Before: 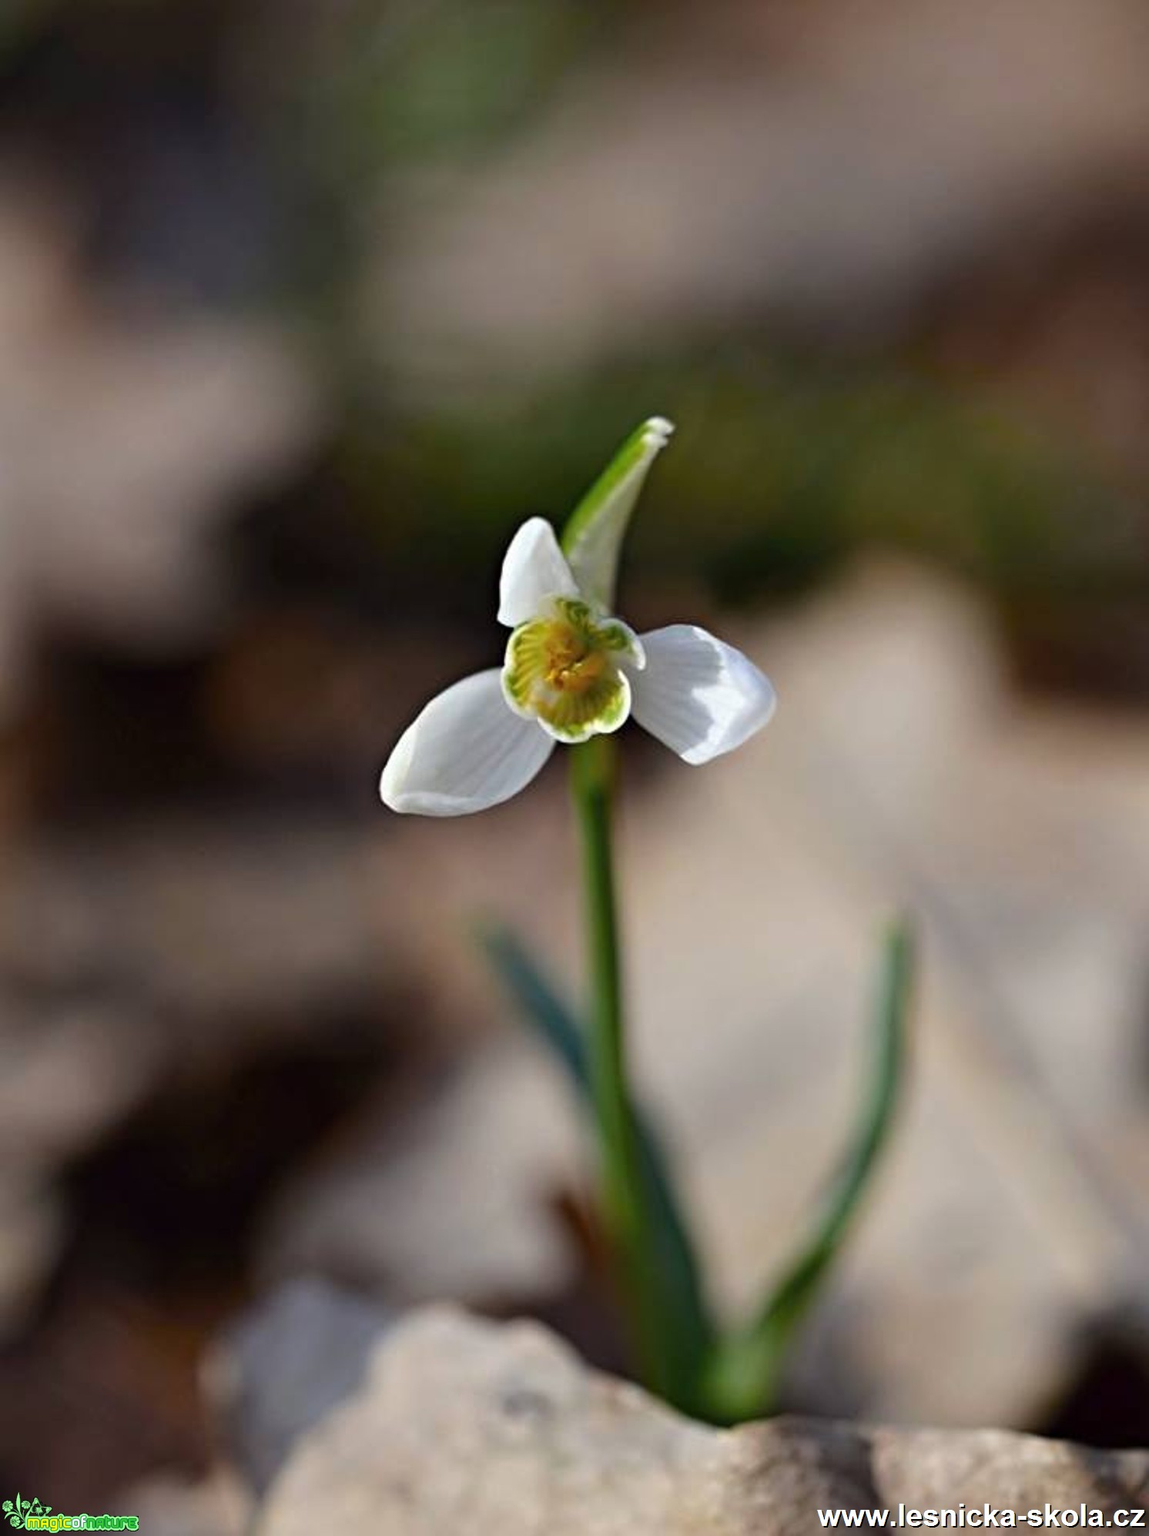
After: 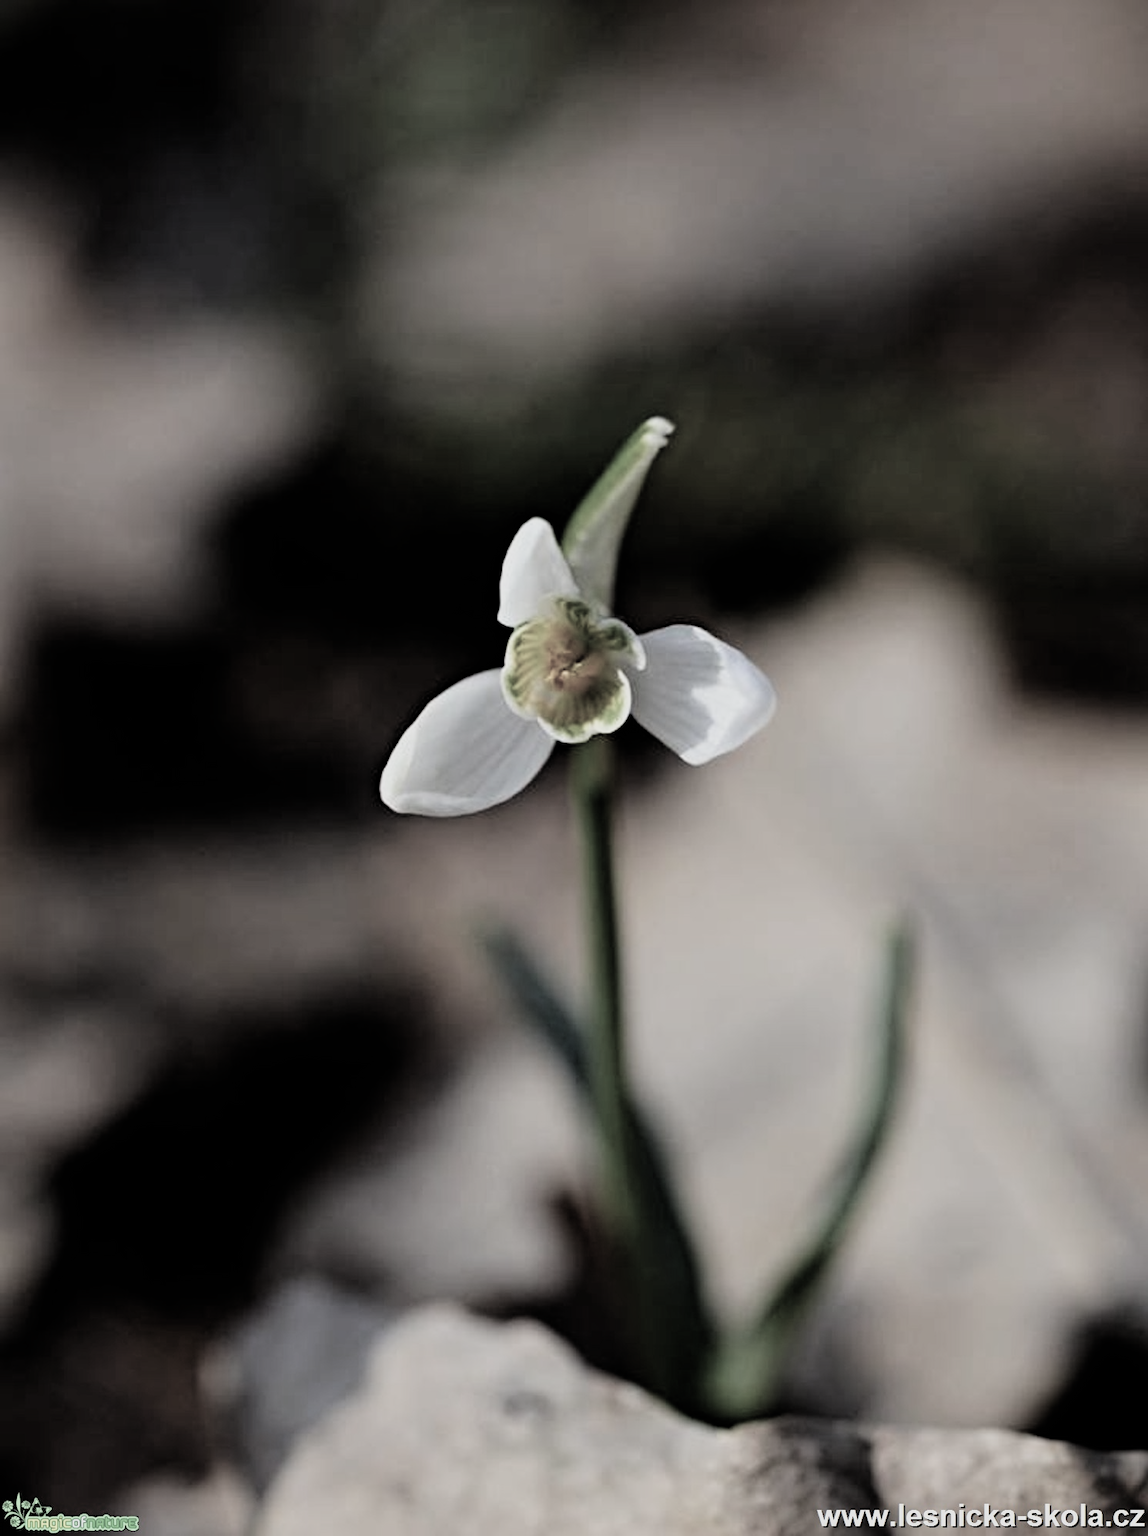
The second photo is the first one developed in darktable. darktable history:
filmic rgb: black relative exposure -5.04 EV, white relative exposure 3.95 EV, hardness 2.89, contrast 1.298, highlights saturation mix -28.96%, color science v4 (2020)
